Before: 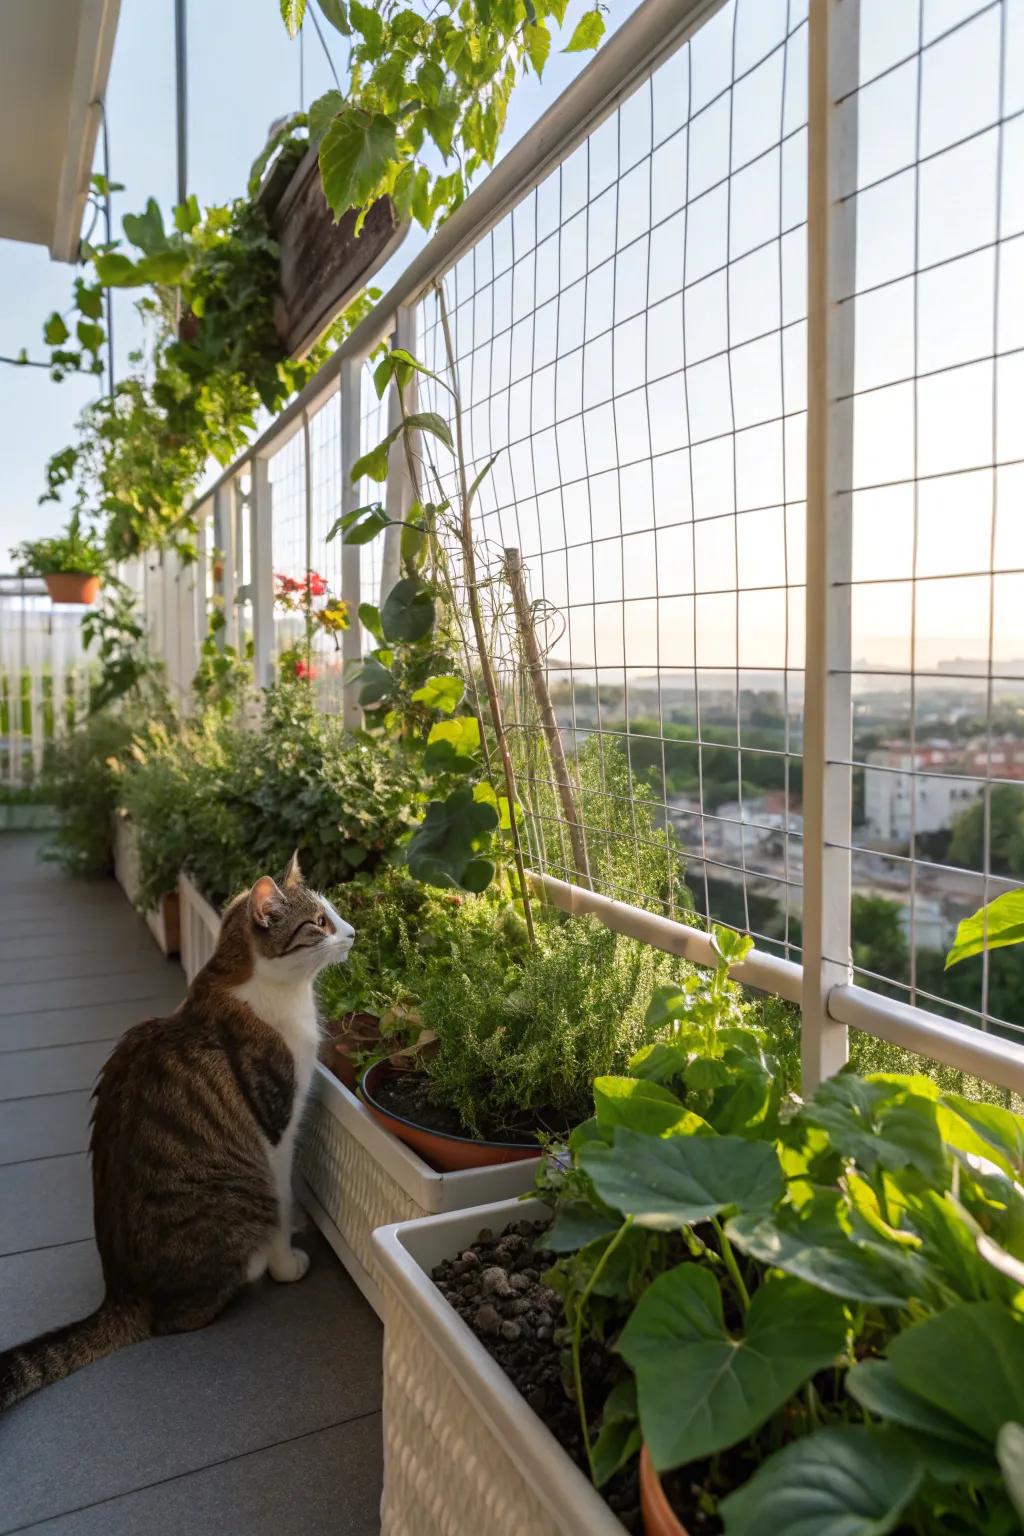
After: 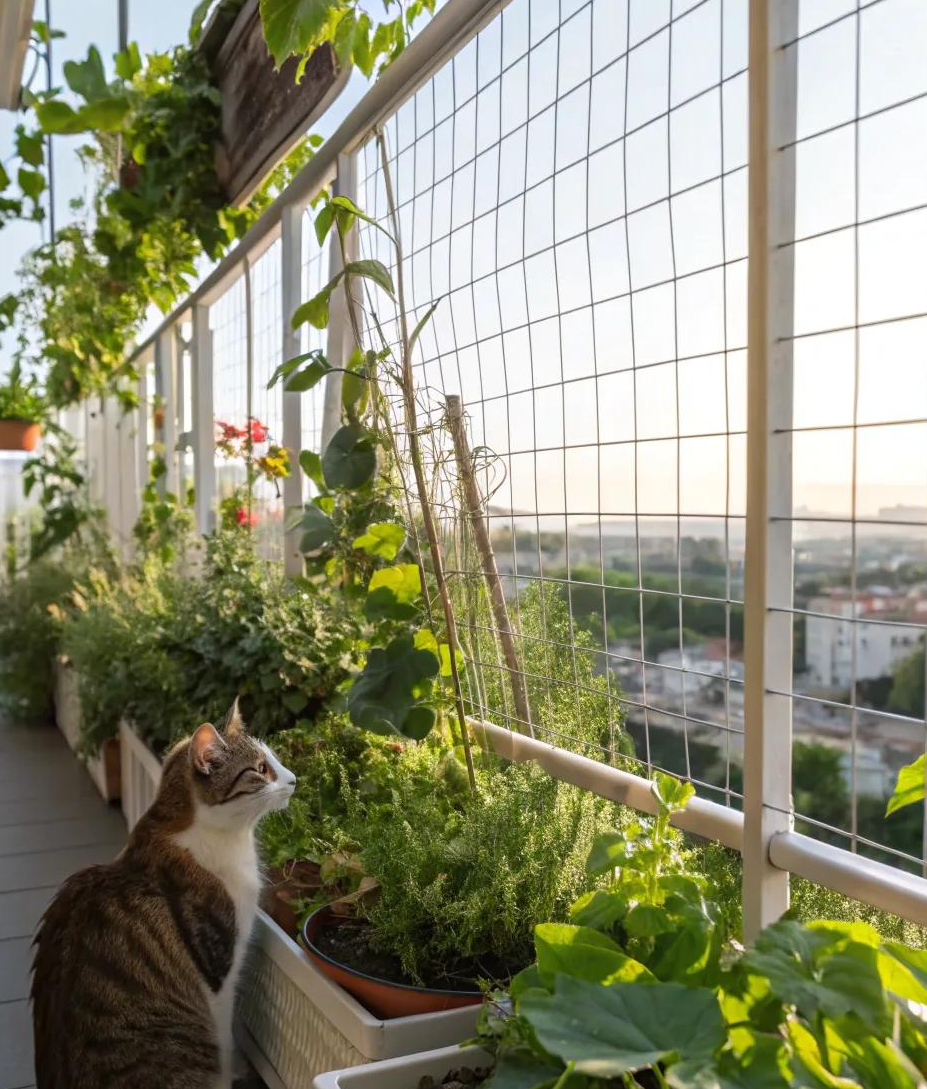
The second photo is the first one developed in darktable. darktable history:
crop: left 5.789%, top 10.007%, right 3.598%, bottom 19.088%
exposure: compensate highlight preservation false
tone equalizer: on, module defaults
